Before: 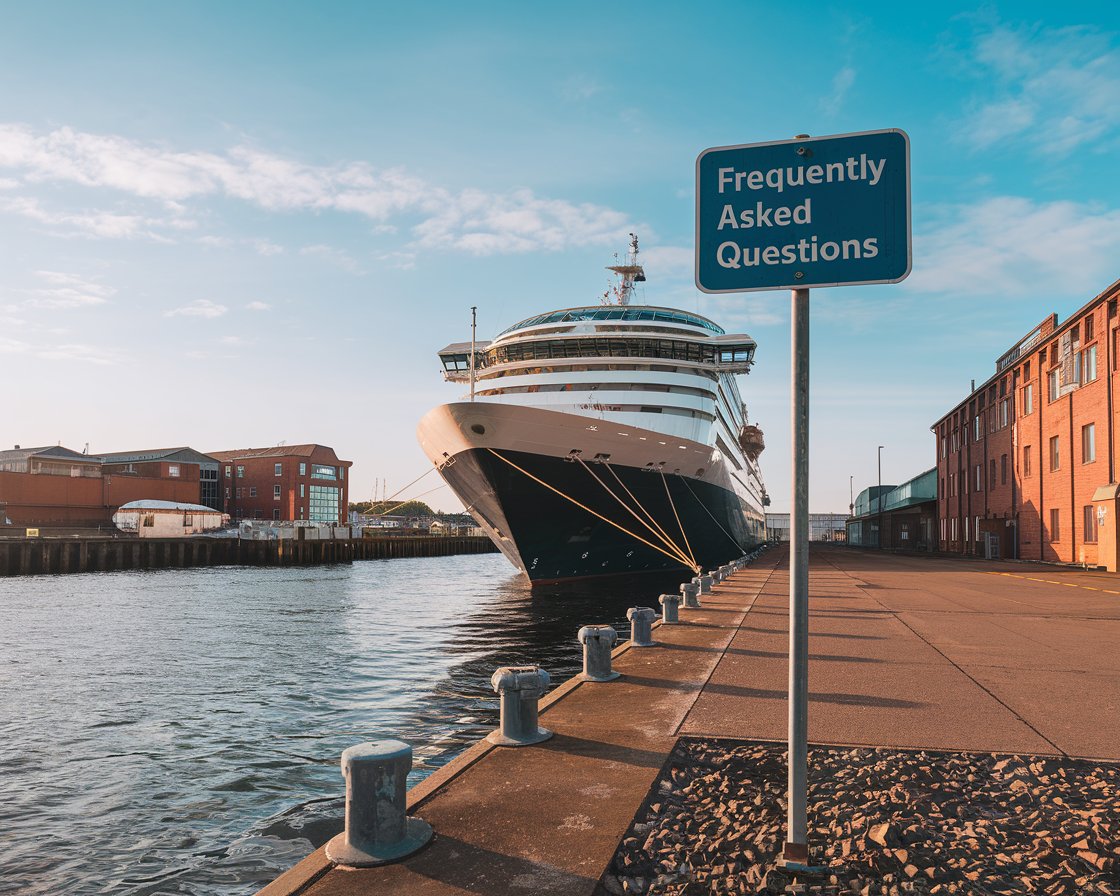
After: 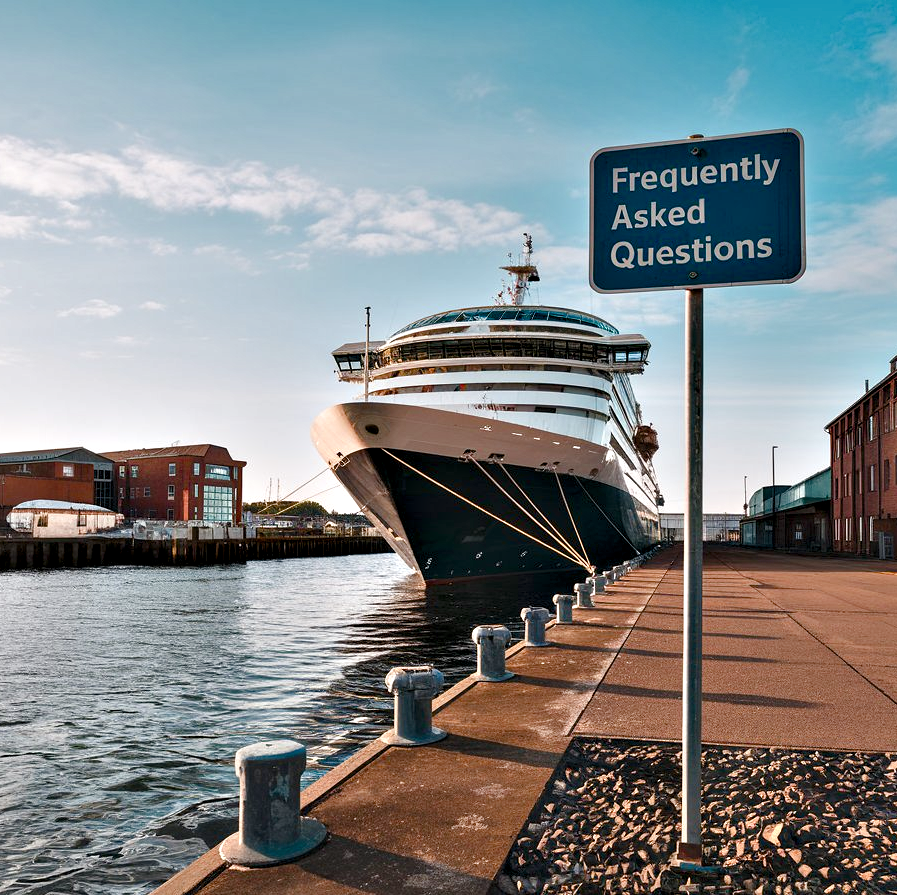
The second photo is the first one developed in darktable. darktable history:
levels: mode automatic
crop and rotate: left 9.53%, right 10.297%
color balance rgb: perceptual saturation grading › global saturation 20%, perceptual saturation grading › highlights -49.386%, perceptual saturation grading › shadows 24.243%
contrast equalizer: y [[0.6 ×6], [0.55 ×6], [0 ×6], [0 ×6], [0 ×6]]
